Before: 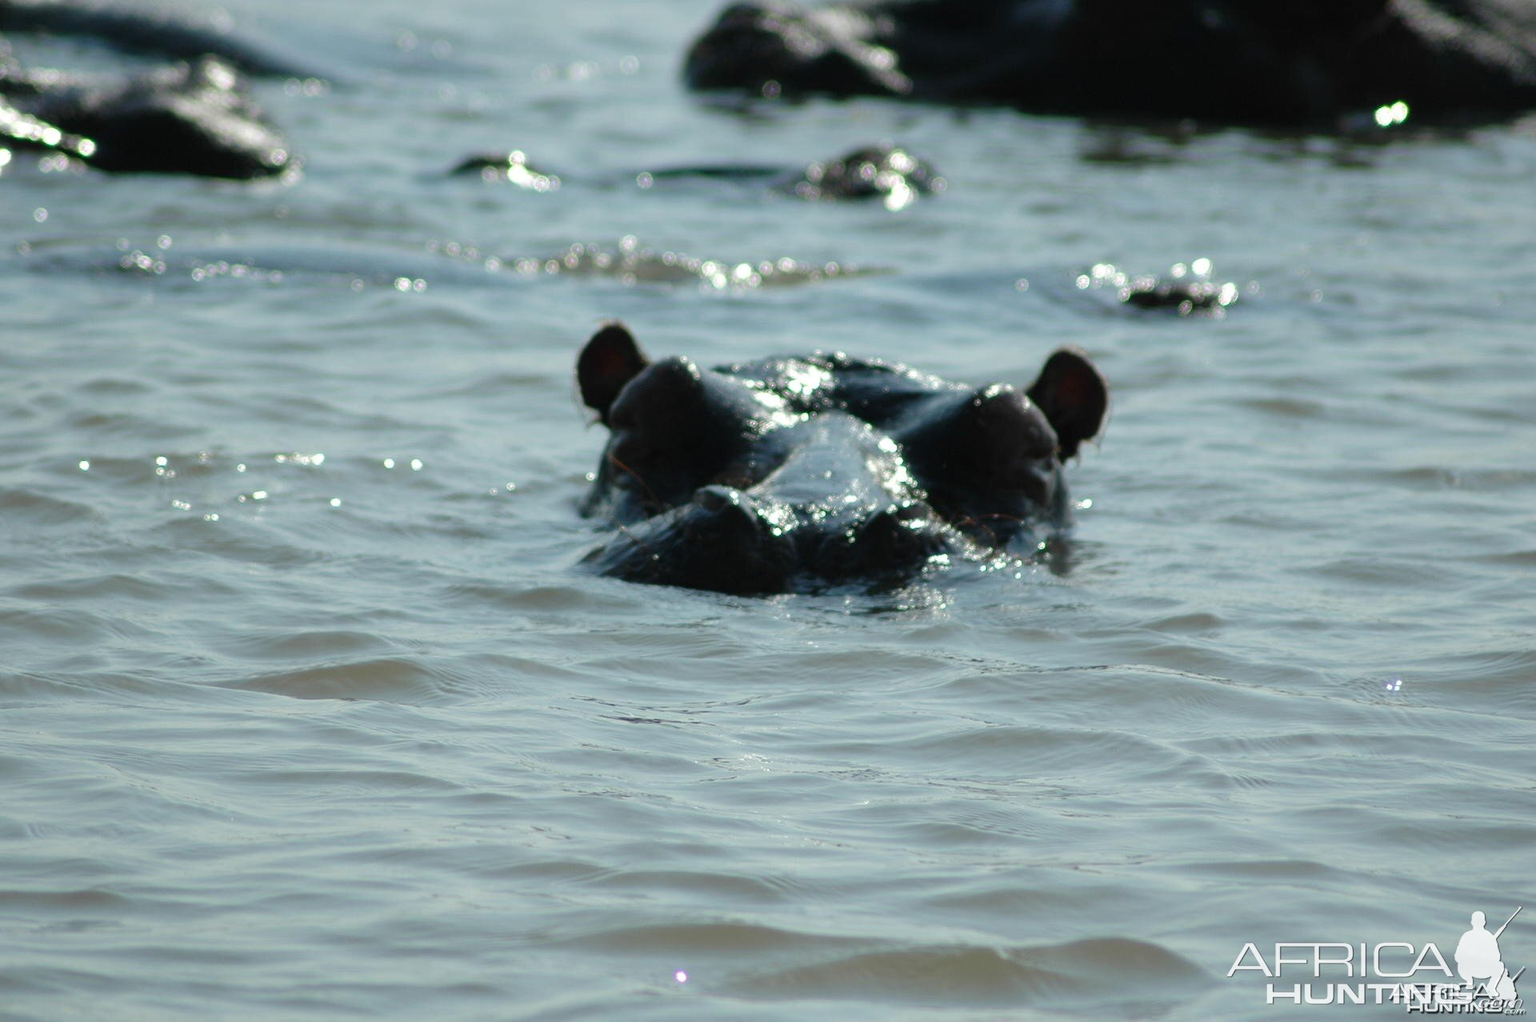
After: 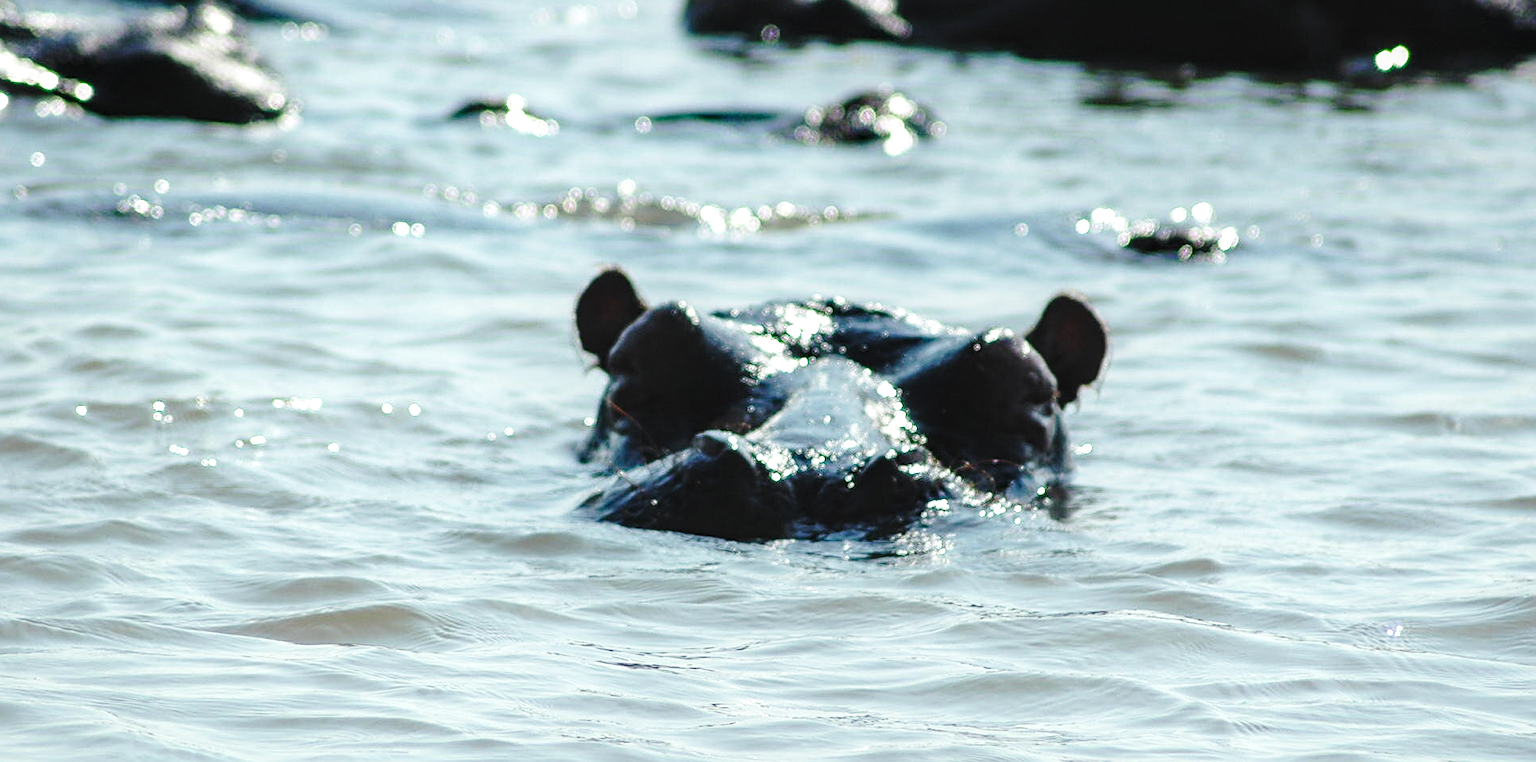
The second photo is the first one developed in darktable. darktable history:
crop: left 0.22%, top 5.551%, bottom 19.929%
color balance rgb: shadows lift › chroma 3.275%, shadows lift › hue 279.11°, perceptual saturation grading › global saturation -3.614%
sharpen: on, module defaults
base curve: curves: ch0 [(0, 0) (0.028, 0.03) (0.121, 0.232) (0.46, 0.748) (0.859, 0.968) (1, 1)], preserve colors none
local contrast: on, module defaults
levels: black 0.042%, levels [0.016, 0.484, 0.953]
color correction: highlights b* 0.041
